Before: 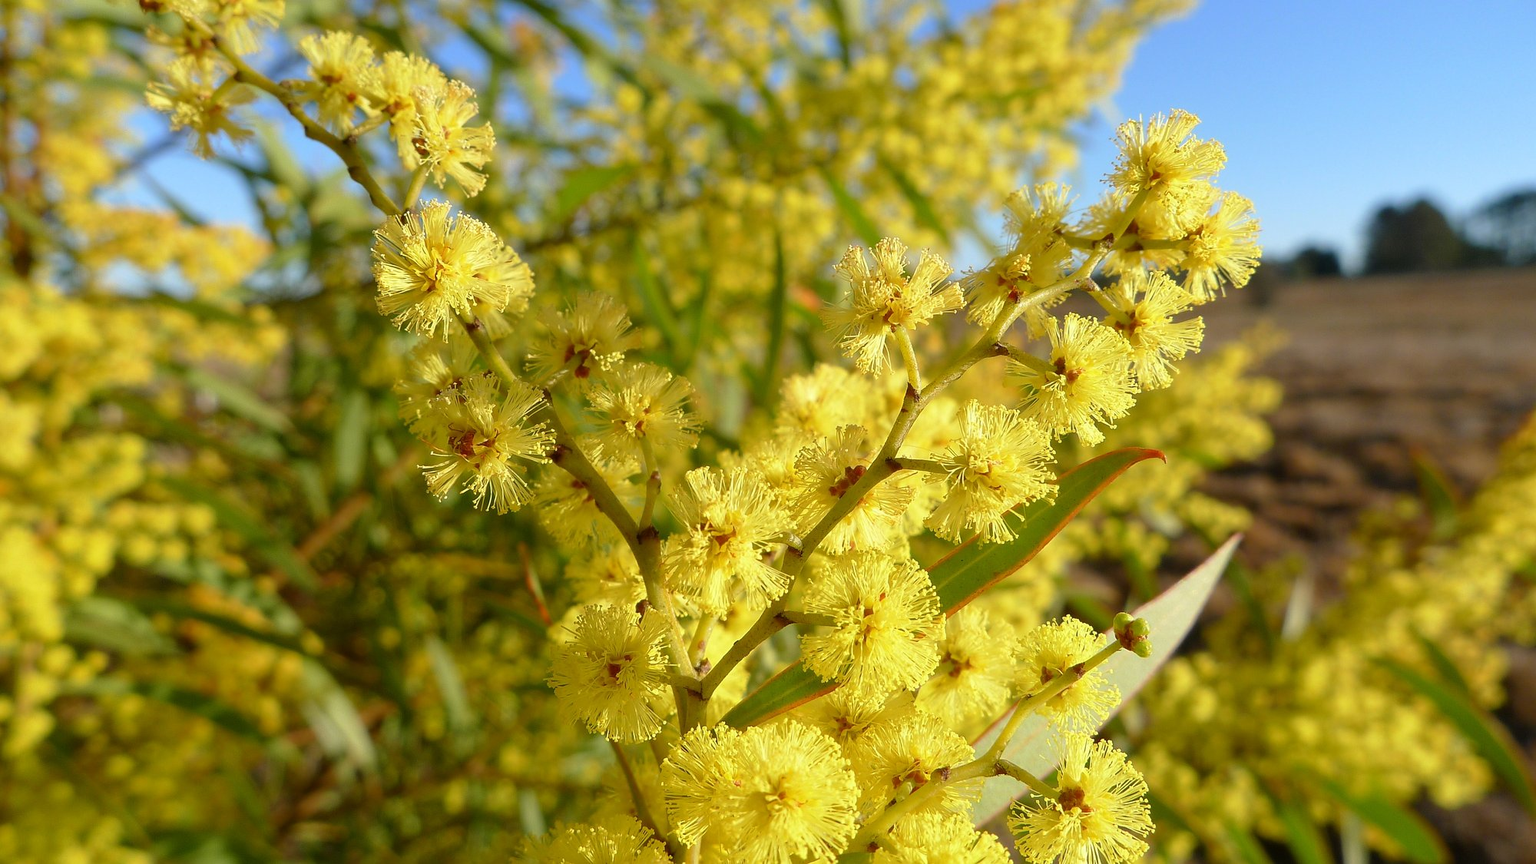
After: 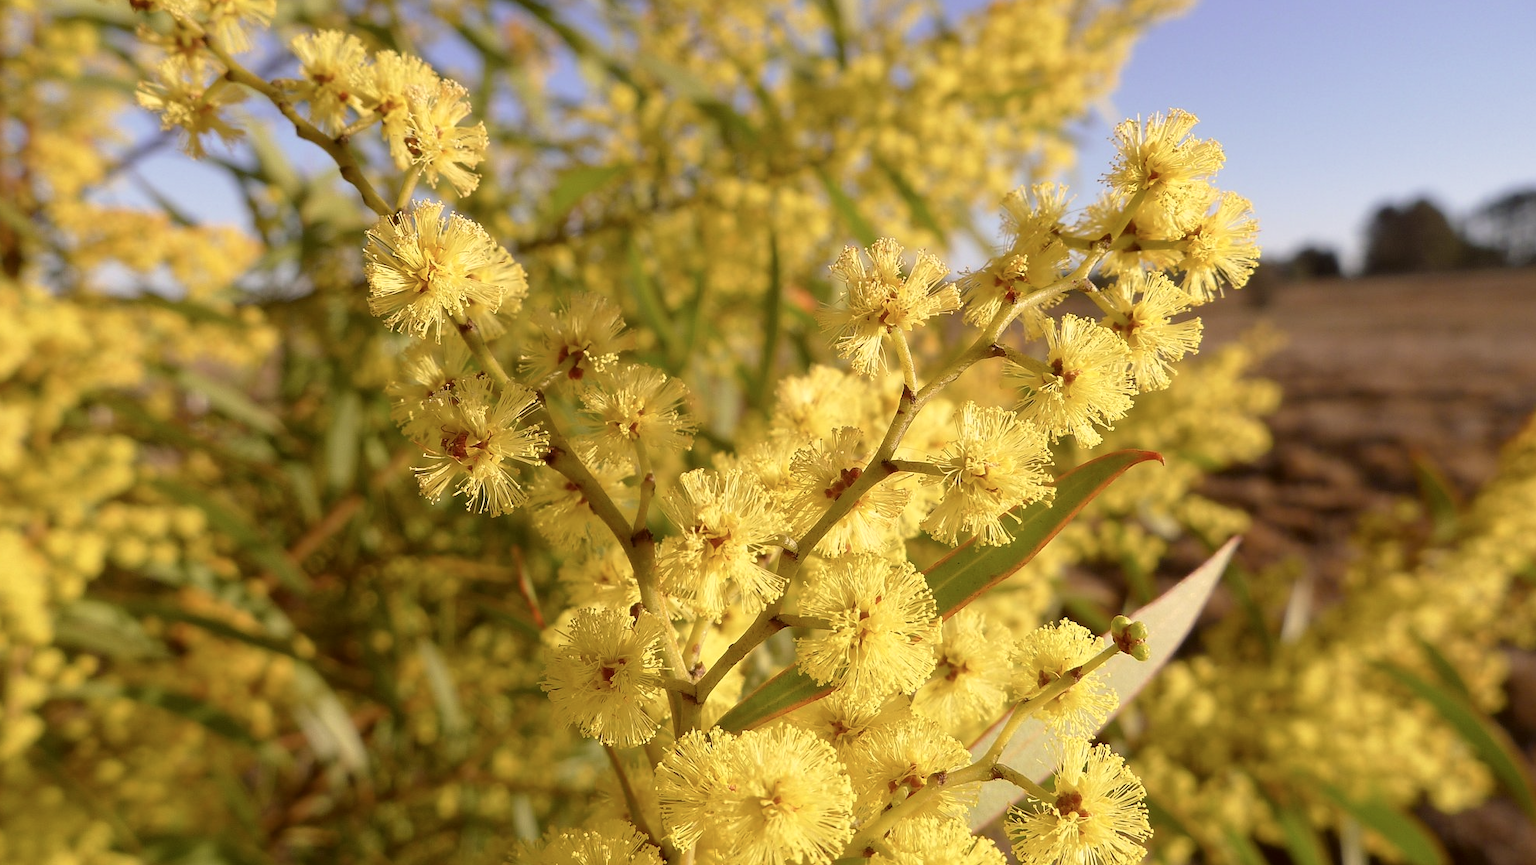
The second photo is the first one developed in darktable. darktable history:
crop and rotate: left 0.748%, top 0.225%, bottom 0.342%
color correction: highlights a* 10.17, highlights b* 9.69, shadows a* 8.58, shadows b* 8.2, saturation 0.769
